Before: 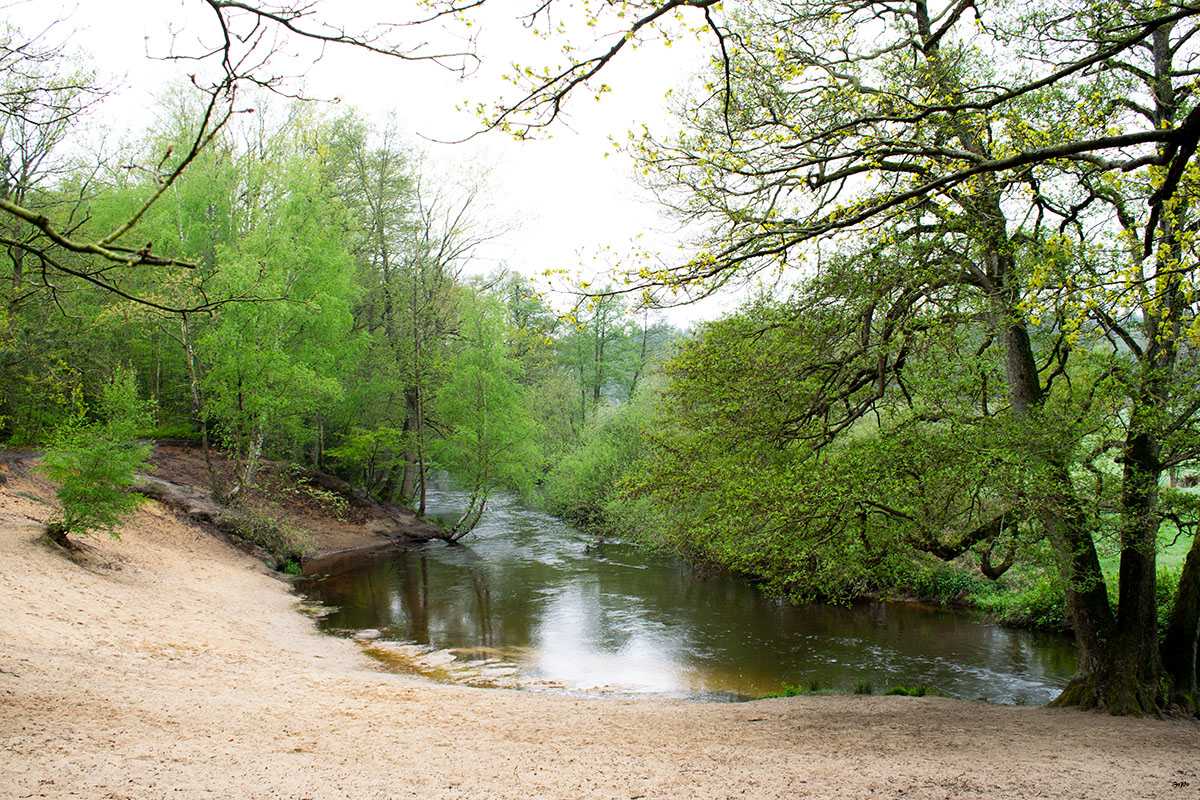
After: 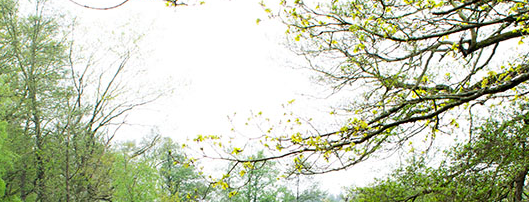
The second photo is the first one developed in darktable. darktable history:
crop: left 29.075%, top 16.824%, right 26.77%, bottom 57.911%
